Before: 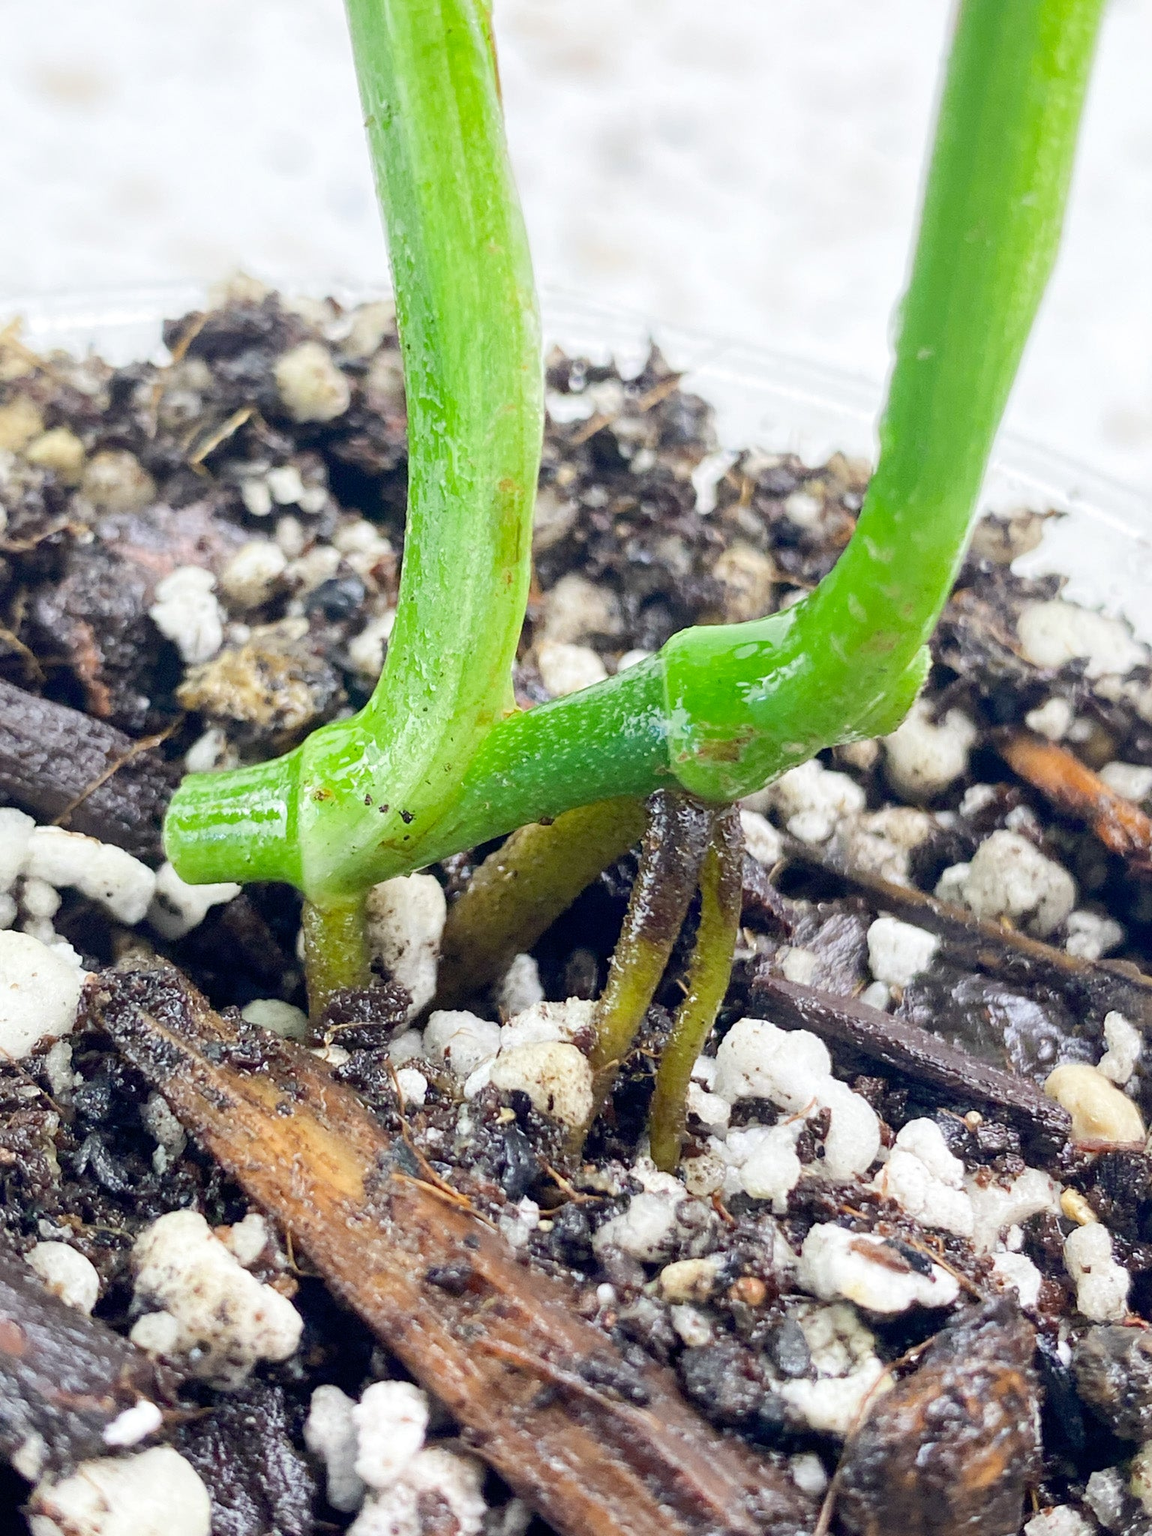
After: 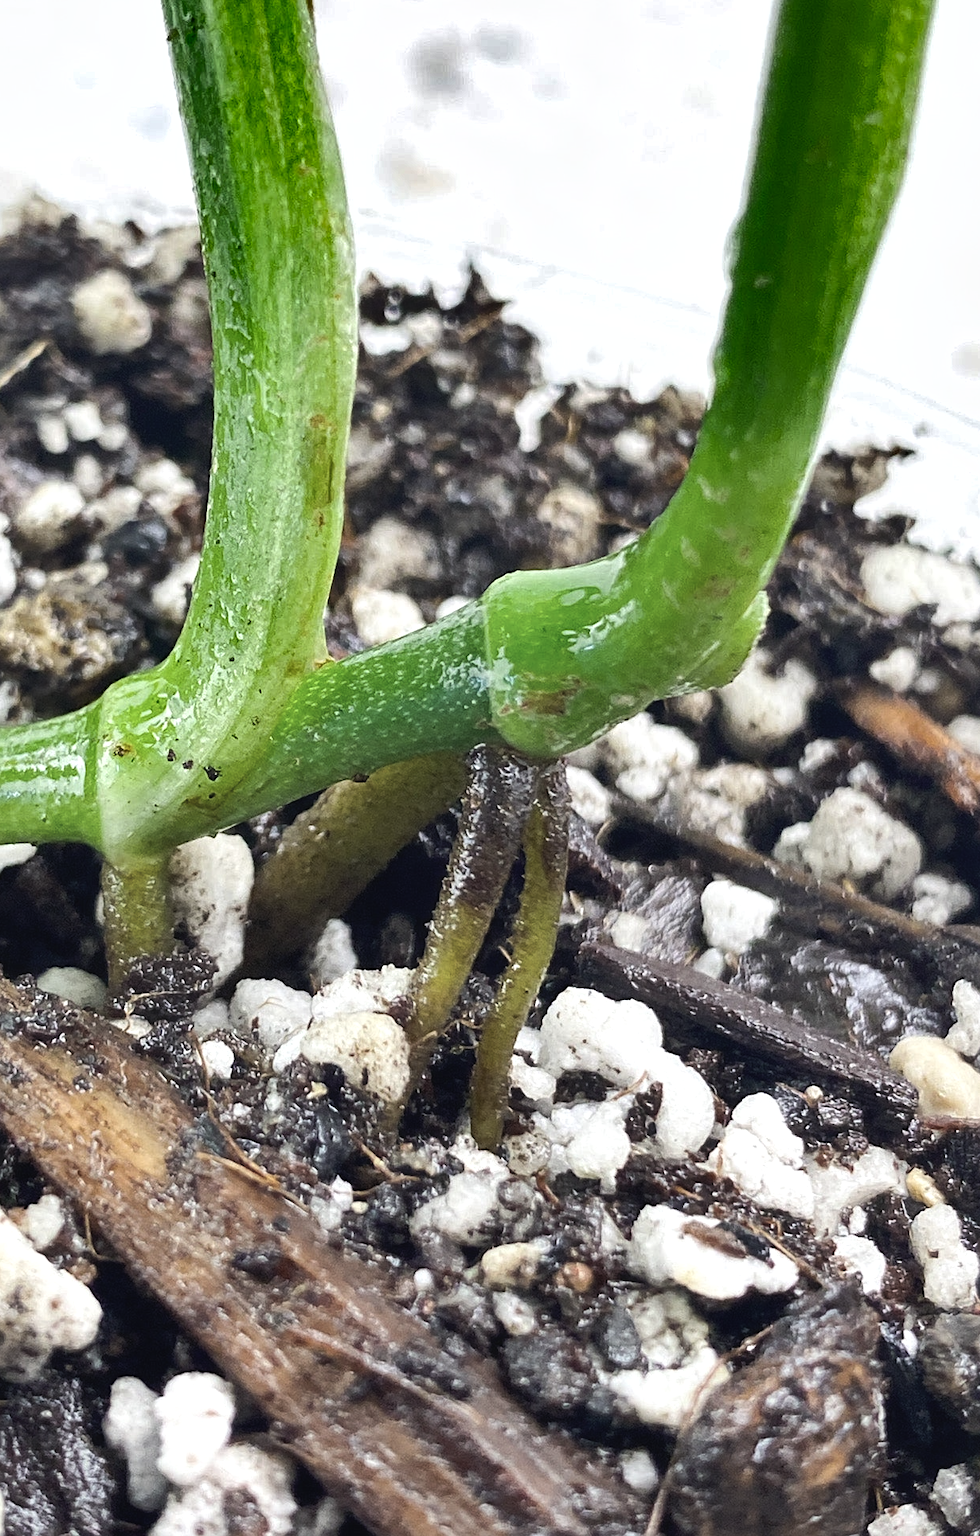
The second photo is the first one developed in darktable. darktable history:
sharpen: amount 0.203
color balance rgb: perceptual saturation grading › global saturation 0.139%, perceptual brilliance grading › global brilliance 15.77%, perceptual brilliance grading › shadows -35.35%, global vibrance 20%
haze removal: strength -0.06, adaptive false
contrast brightness saturation: contrast -0.055, saturation -0.4
exposure: black level correction 0, exposure 0 EV, compensate exposure bias true, compensate highlight preservation false
base curve: curves: ch0 [(0, 0) (0.283, 0.295) (1, 1)], preserve colors none
shadows and highlights: shadows 81.3, white point adjustment -9.05, highlights -61.3, soften with gaussian
crop and rotate: left 18.032%, top 5.762%, right 1.818%
